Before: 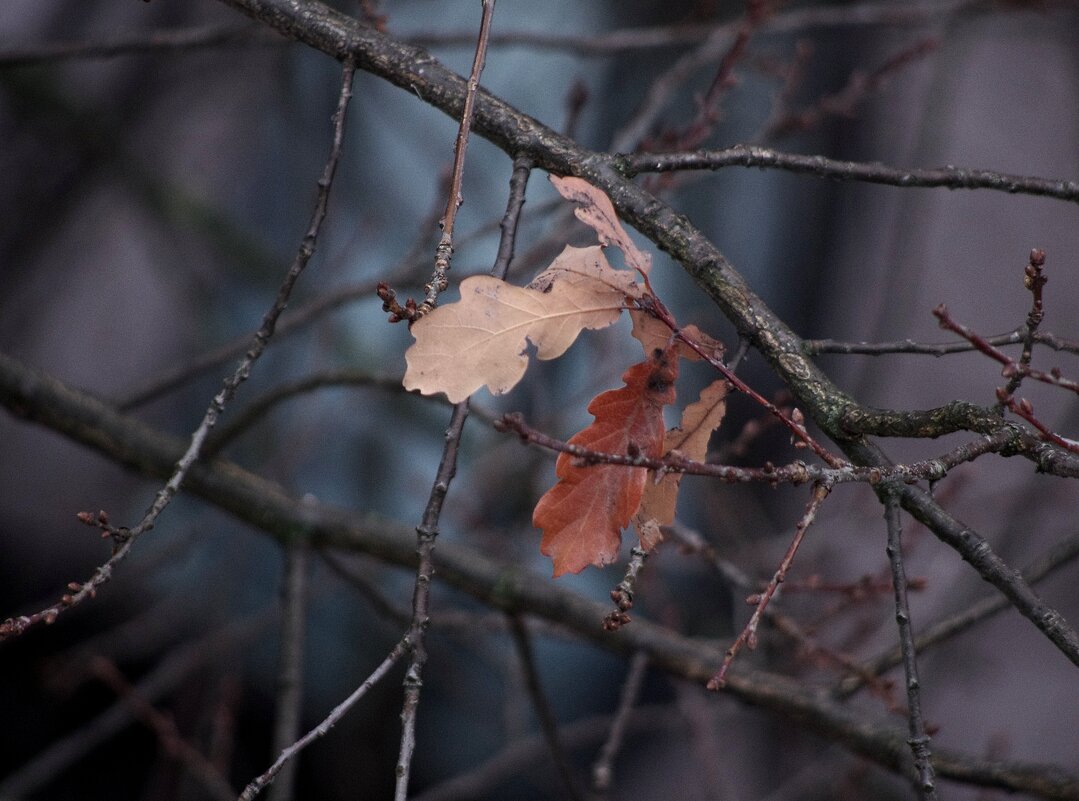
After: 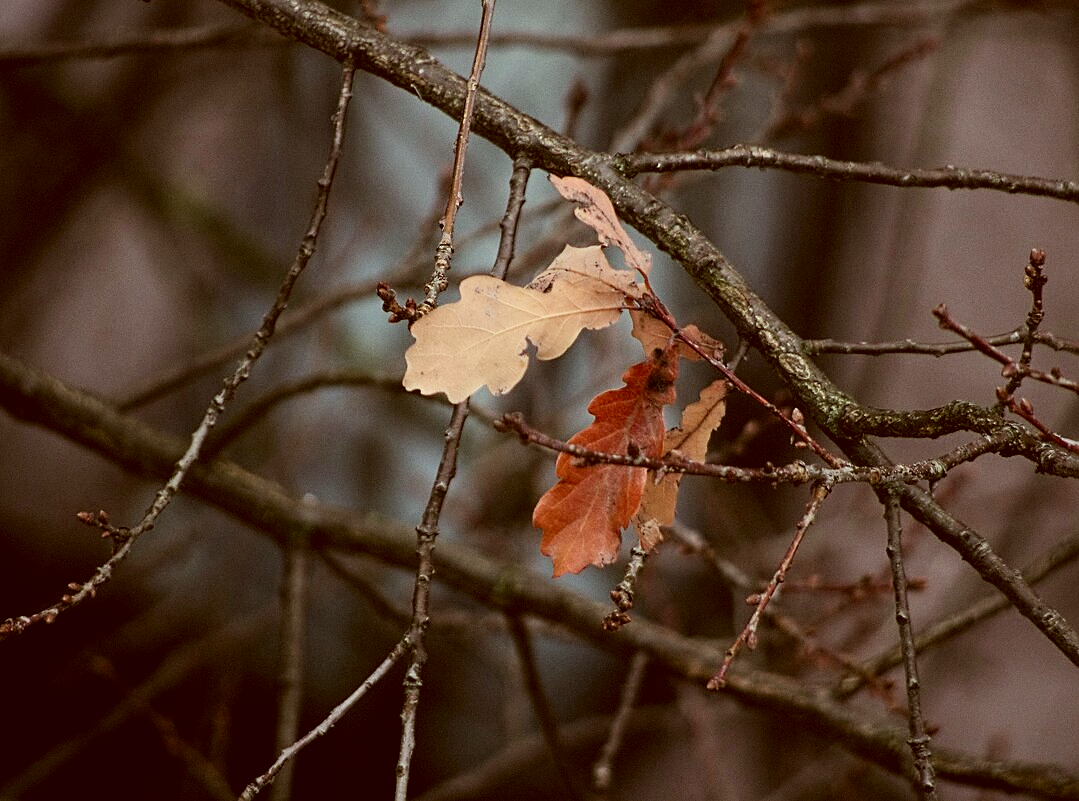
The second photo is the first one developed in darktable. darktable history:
sharpen: on, module defaults
color correction: highlights a* -6.02, highlights b* 9.47, shadows a* 10.01, shadows b* 23.76
contrast brightness saturation: contrast 0.195, brightness 0.156, saturation 0.217
filmic rgb: black relative exposure -7.97 EV, white relative exposure 3.87 EV, hardness 4.32
